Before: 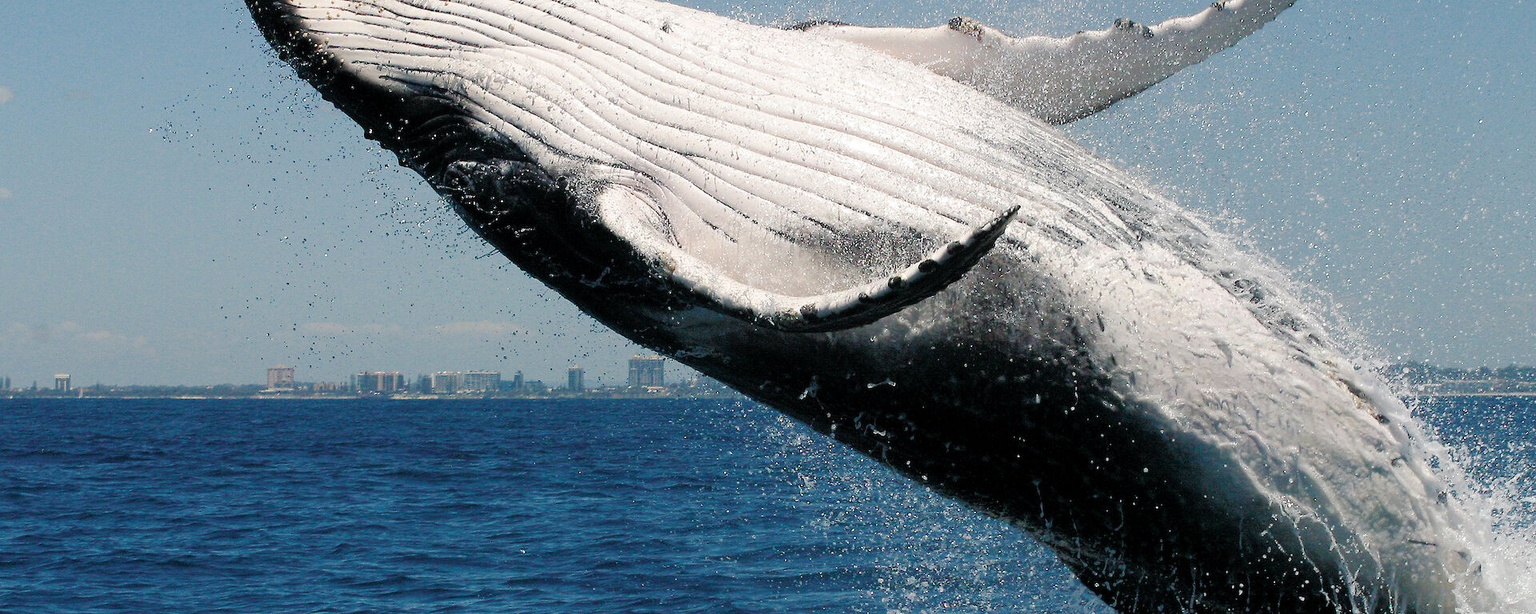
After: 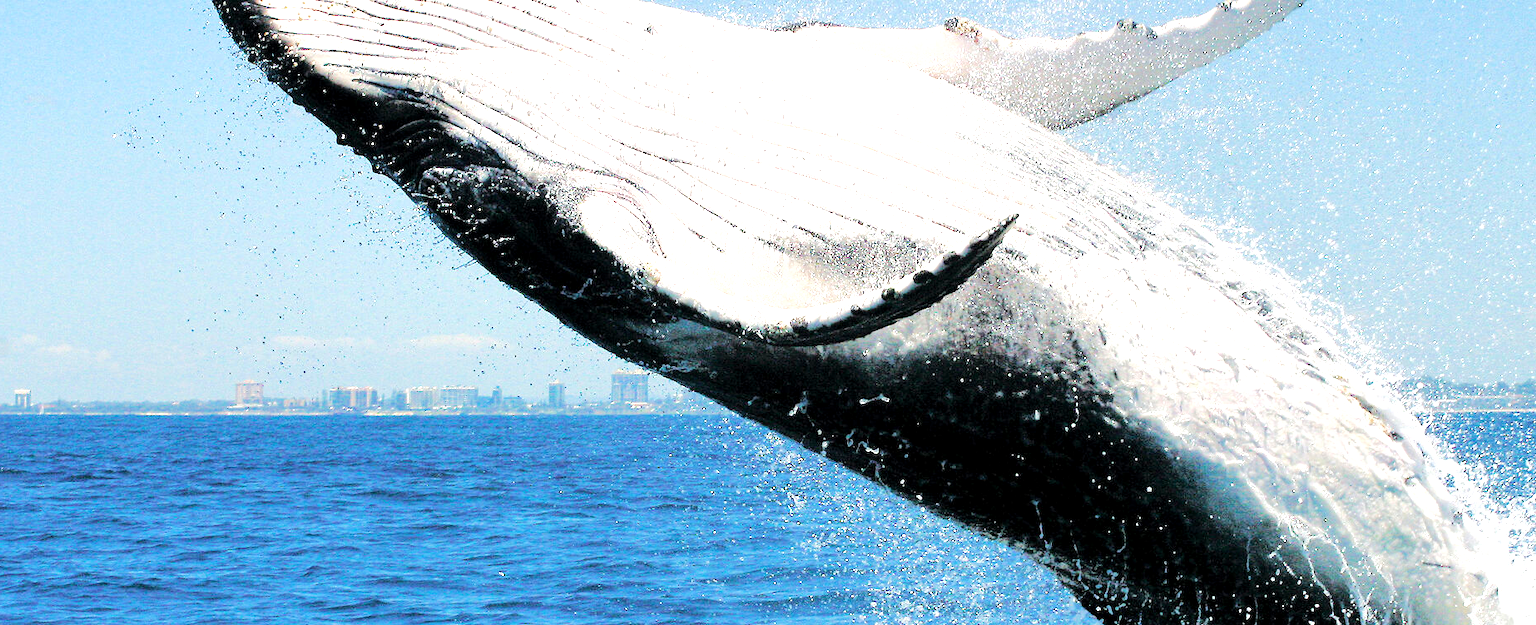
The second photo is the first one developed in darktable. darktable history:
tone equalizer: -7 EV 0.161 EV, -6 EV 0.624 EV, -5 EV 1.12 EV, -4 EV 1.37 EV, -3 EV 1.18 EV, -2 EV 0.6 EV, -1 EV 0.146 EV, edges refinement/feathering 500, mask exposure compensation -1.57 EV, preserve details no
shadows and highlights: shadows 36.65, highlights -28.07, soften with gaussian
exposure: black level correction 0.001, exposure 0.964 EV, compensate exposure bias true, compensate highlight preservation false
crop and rotate: left 2.706%, right 1.122%, bottom 2.039%
